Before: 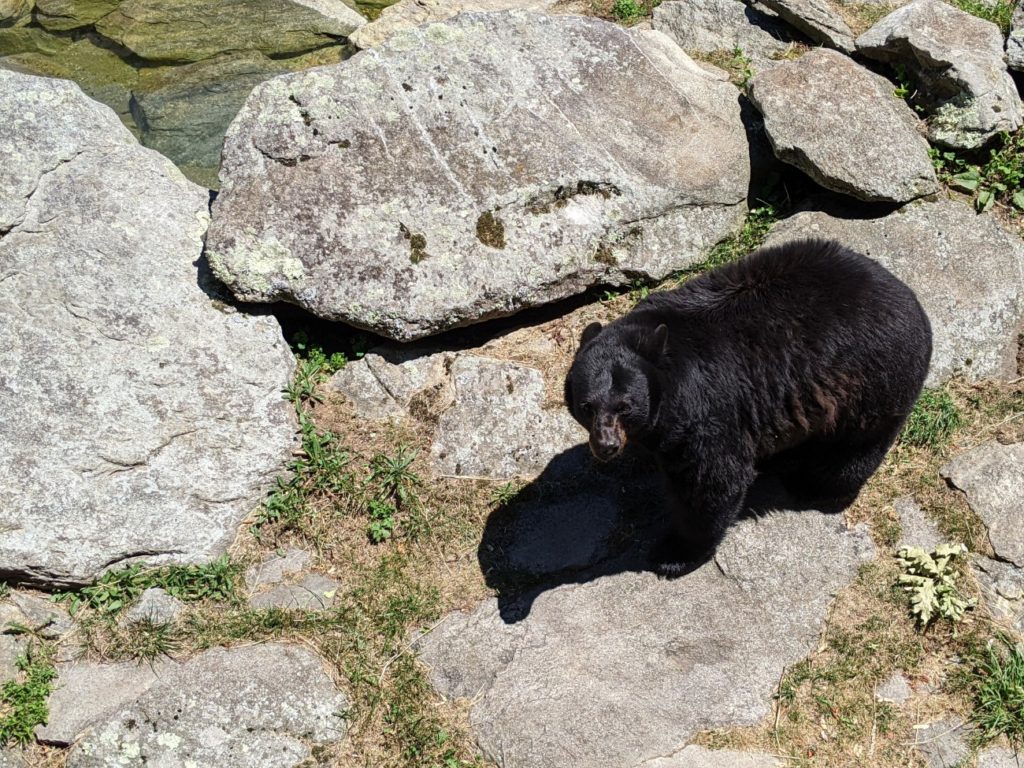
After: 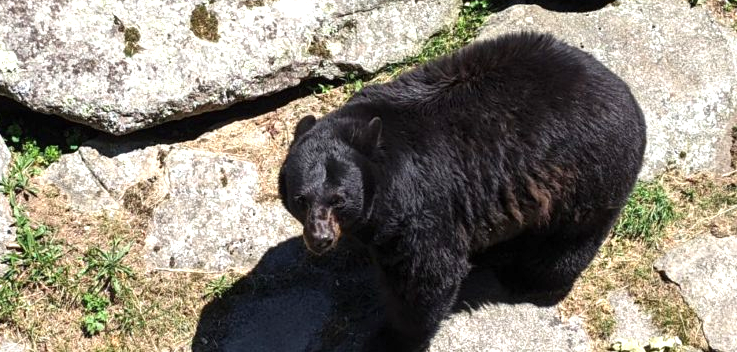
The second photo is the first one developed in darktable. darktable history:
crop and rotate: left 27.938%, top 27.046%, bottom 27.046%
exposure: black level correction 0, exposure 0.7 EV, compensate exposure bias true, compensate highlight preservation false
